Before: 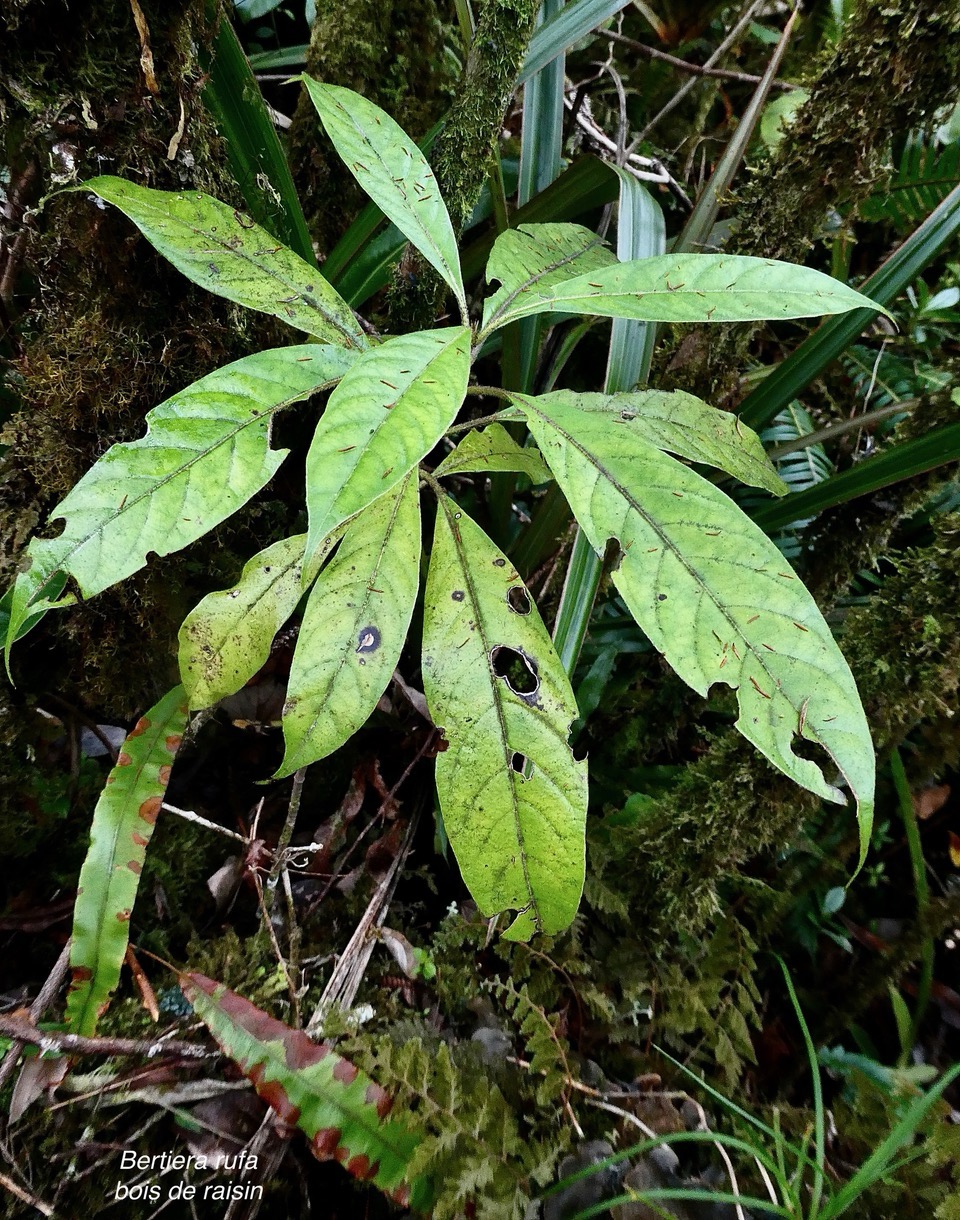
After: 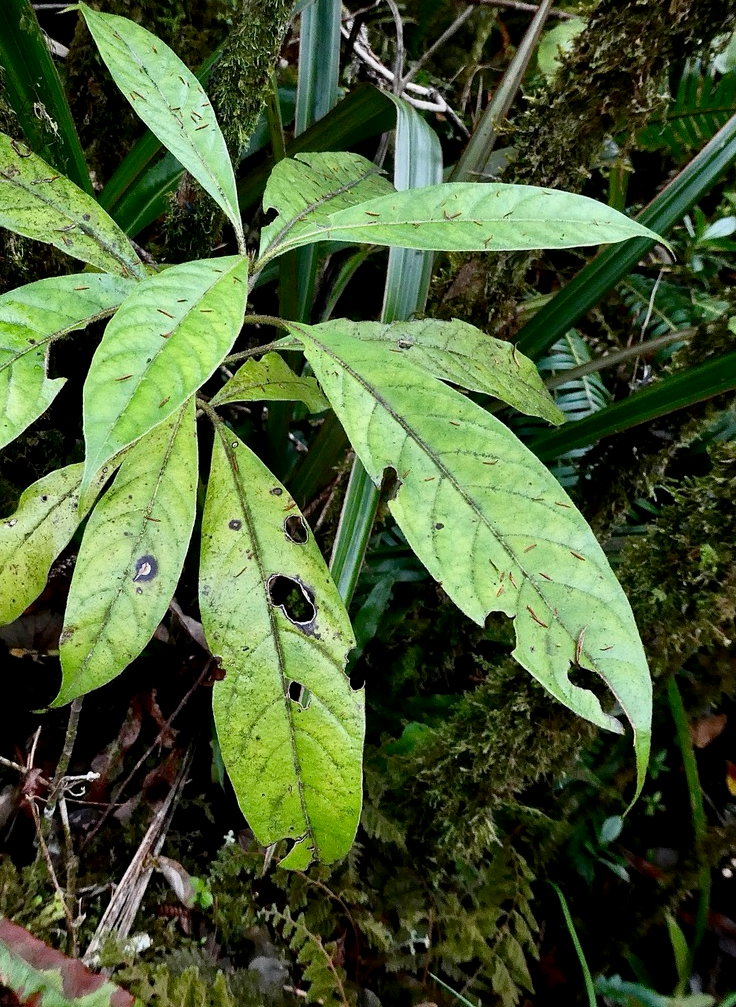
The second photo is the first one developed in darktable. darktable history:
crop: left 23.234%, top 5.828%, bottom 11.561%
